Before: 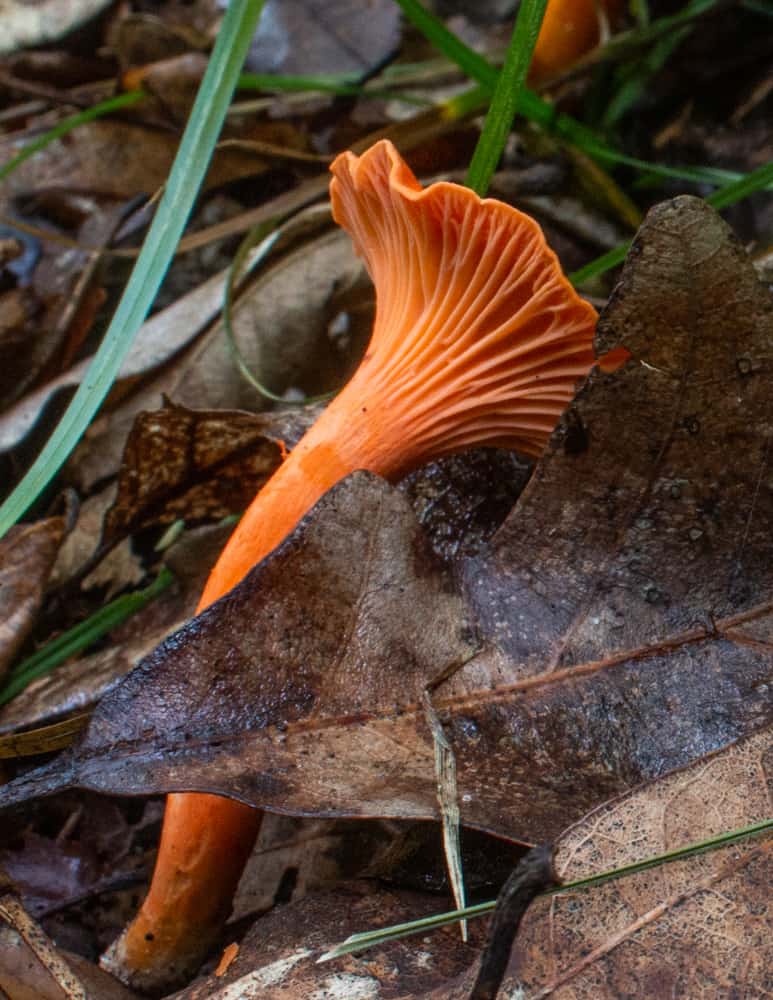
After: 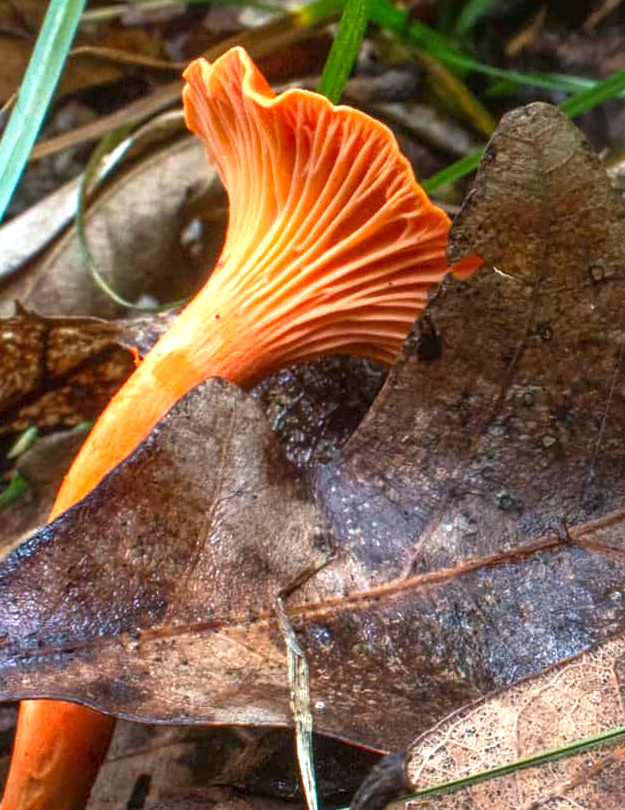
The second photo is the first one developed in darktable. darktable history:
shadows and highlights: shadows 43.13, highlights 8.19
crop: left 19.051%, top 9.365%, right 0%, bottom 9.592%
contrast brightness saturation: contrast 0.026, brightness -0.044
exposure: black level correction 0, exposure 1.199 EV, compensate exposure bias true, compensate highlight preservation false
